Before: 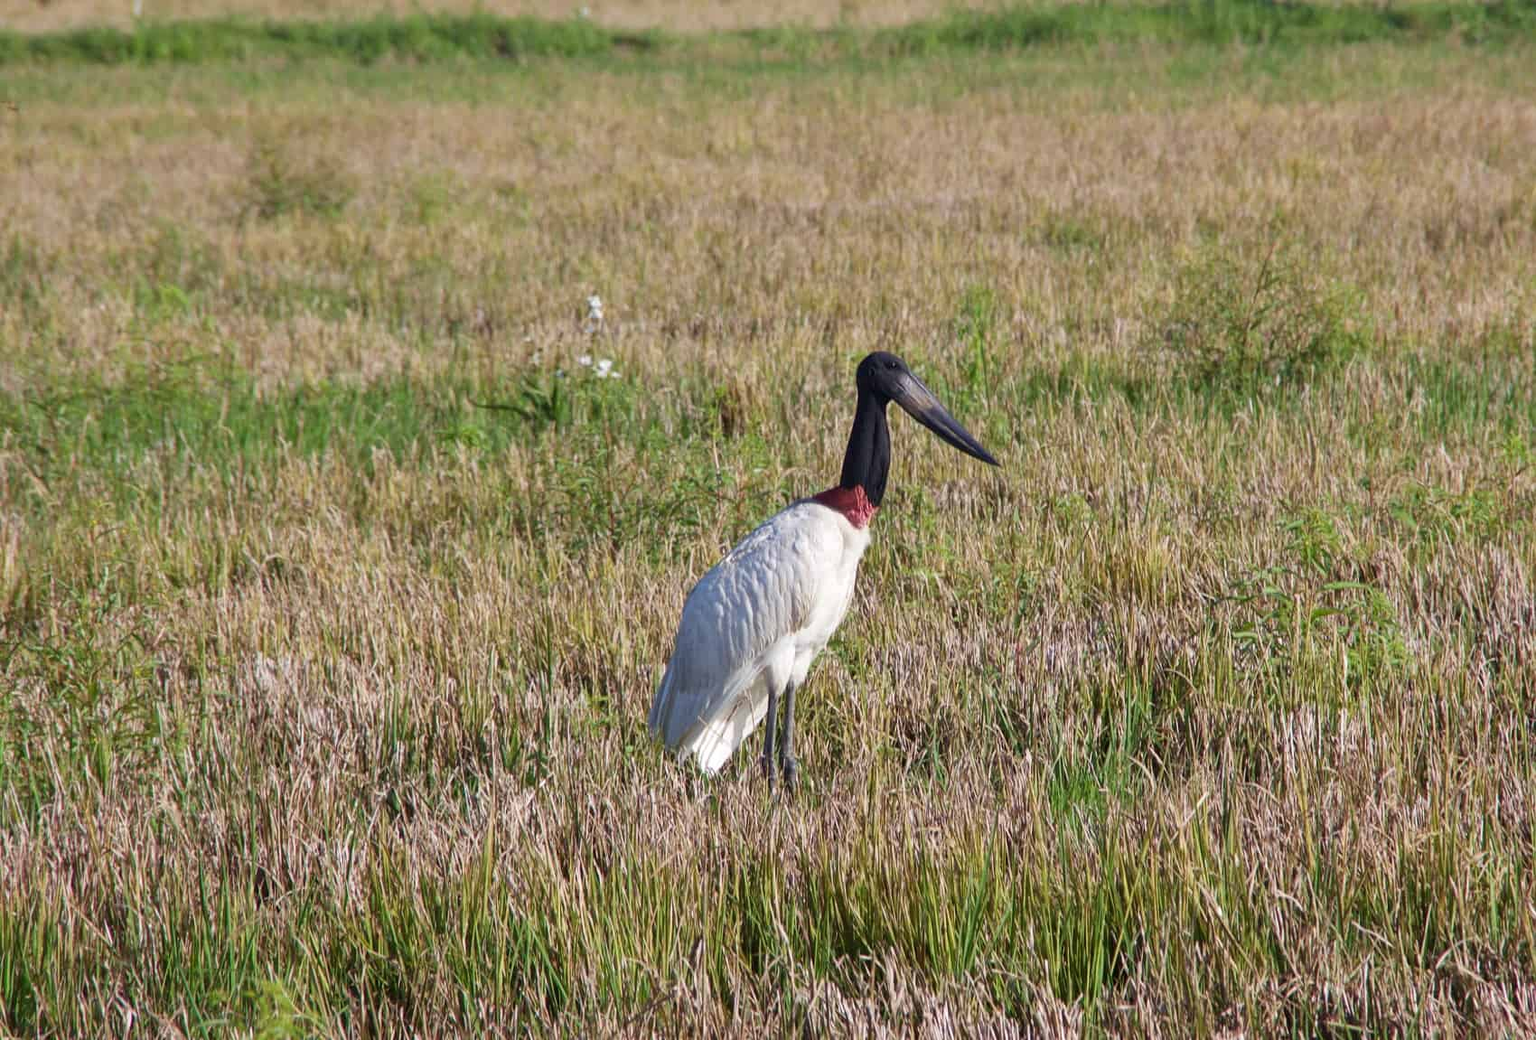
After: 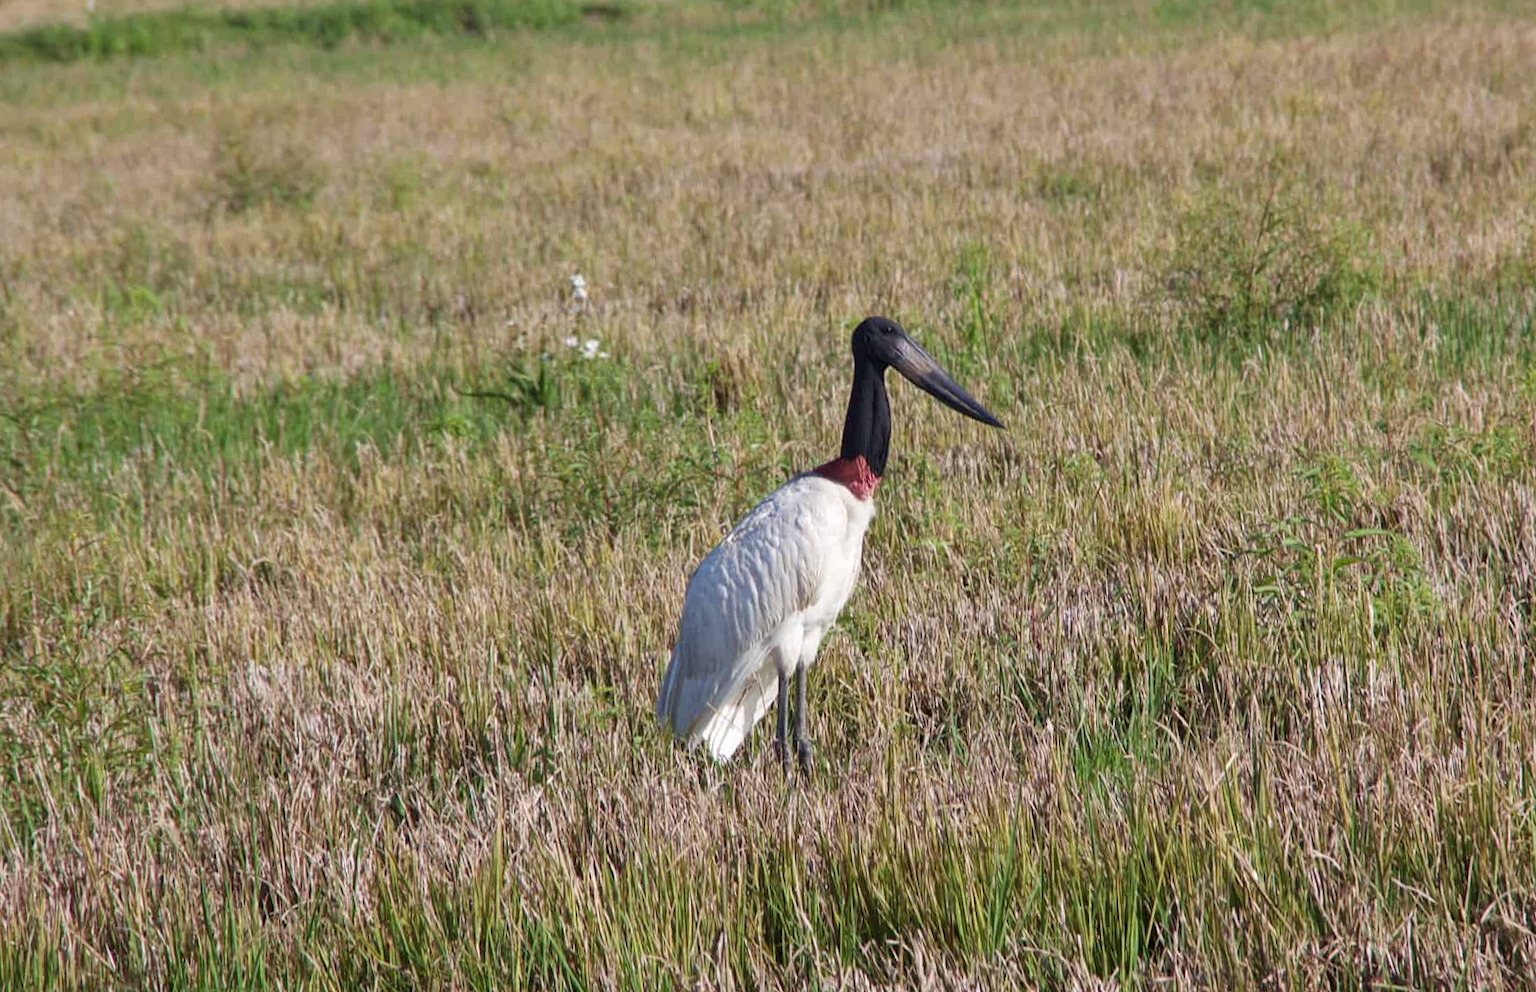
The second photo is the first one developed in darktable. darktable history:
rotate and perspective: rotation -3°, crop left 0.031, crop right 0.968, crop top 0.07, crop bottom 0.93
color zones: curves: ch0 [(0, 0.613) (0.01, 0.613) (0.245, 0.448) (0.498, 0.529) (0.642, 0.665) (0.879, 0.777) (0.99, 0.613)]; ch1 [(0, 0) (0.143, 0) (0.286, 0) (0.429, 0) (0.571, 0) (0.714, 0) (0.857, 0)], mix -93.41%
